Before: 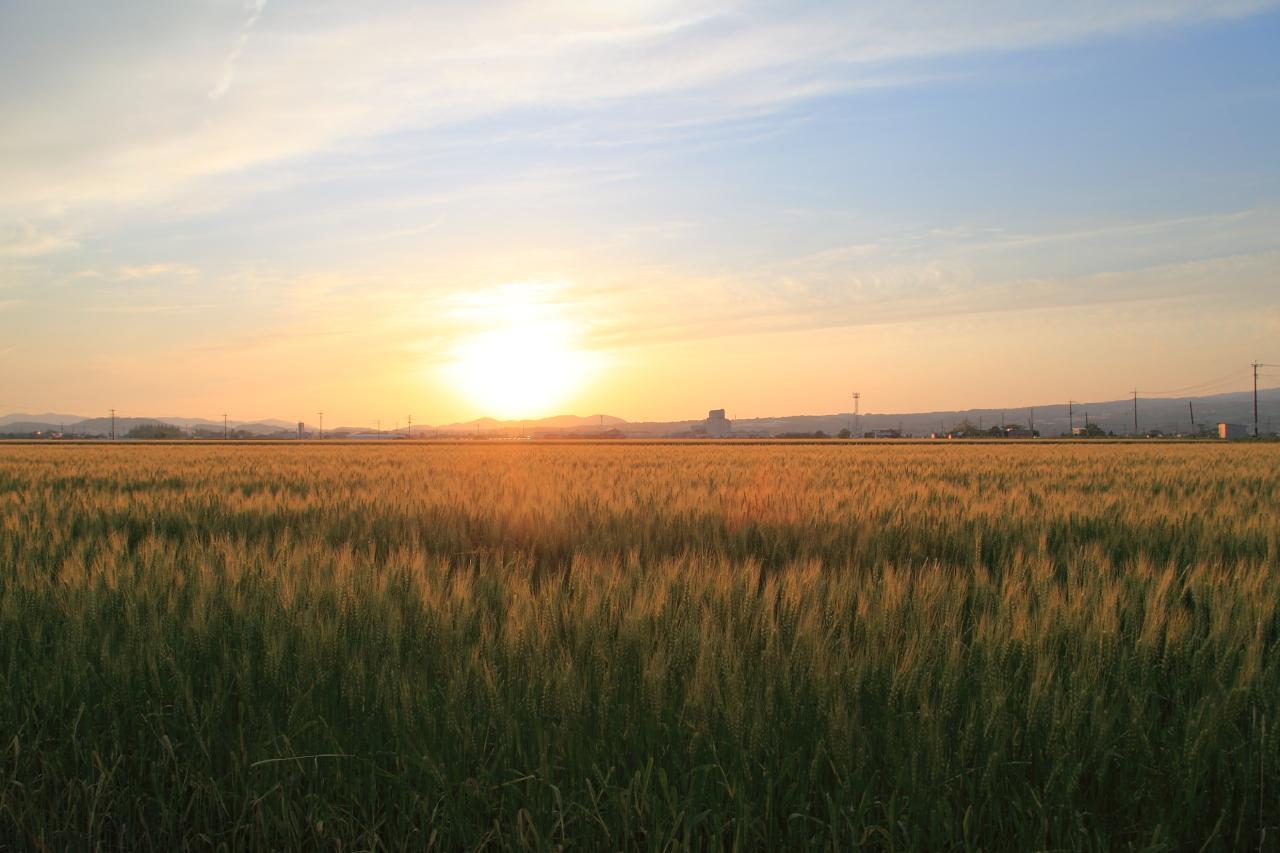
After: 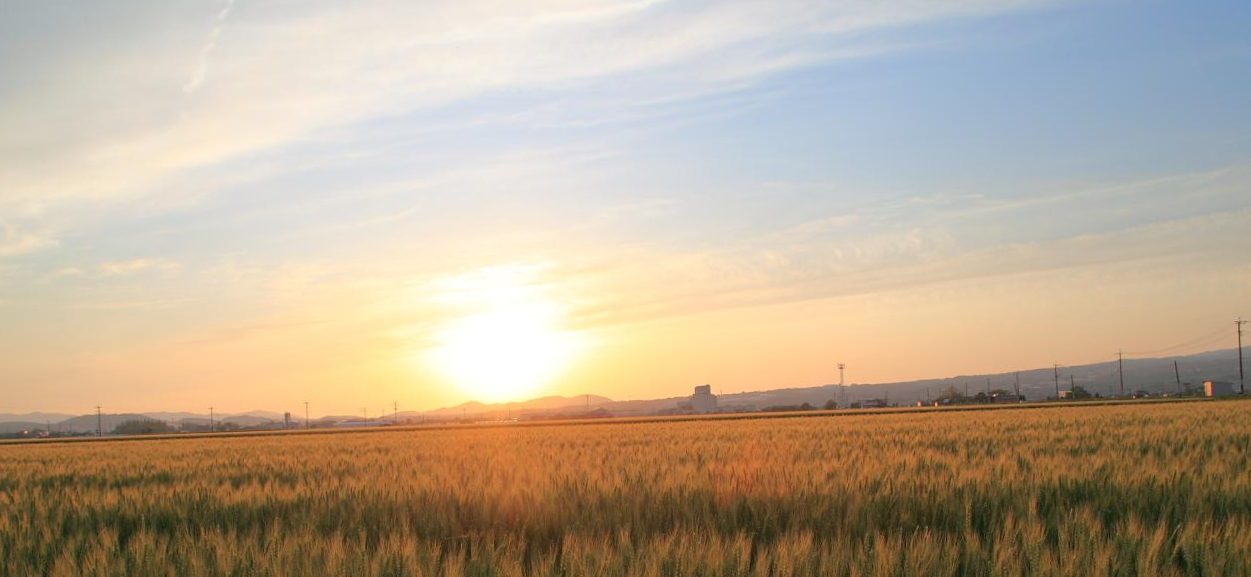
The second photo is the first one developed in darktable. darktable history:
crop: bottom 28.576%
rotate and perspective: rotation -2°, crop left 0.022, crop right 0.978, crop top 0.049, crop bottom 0.951
